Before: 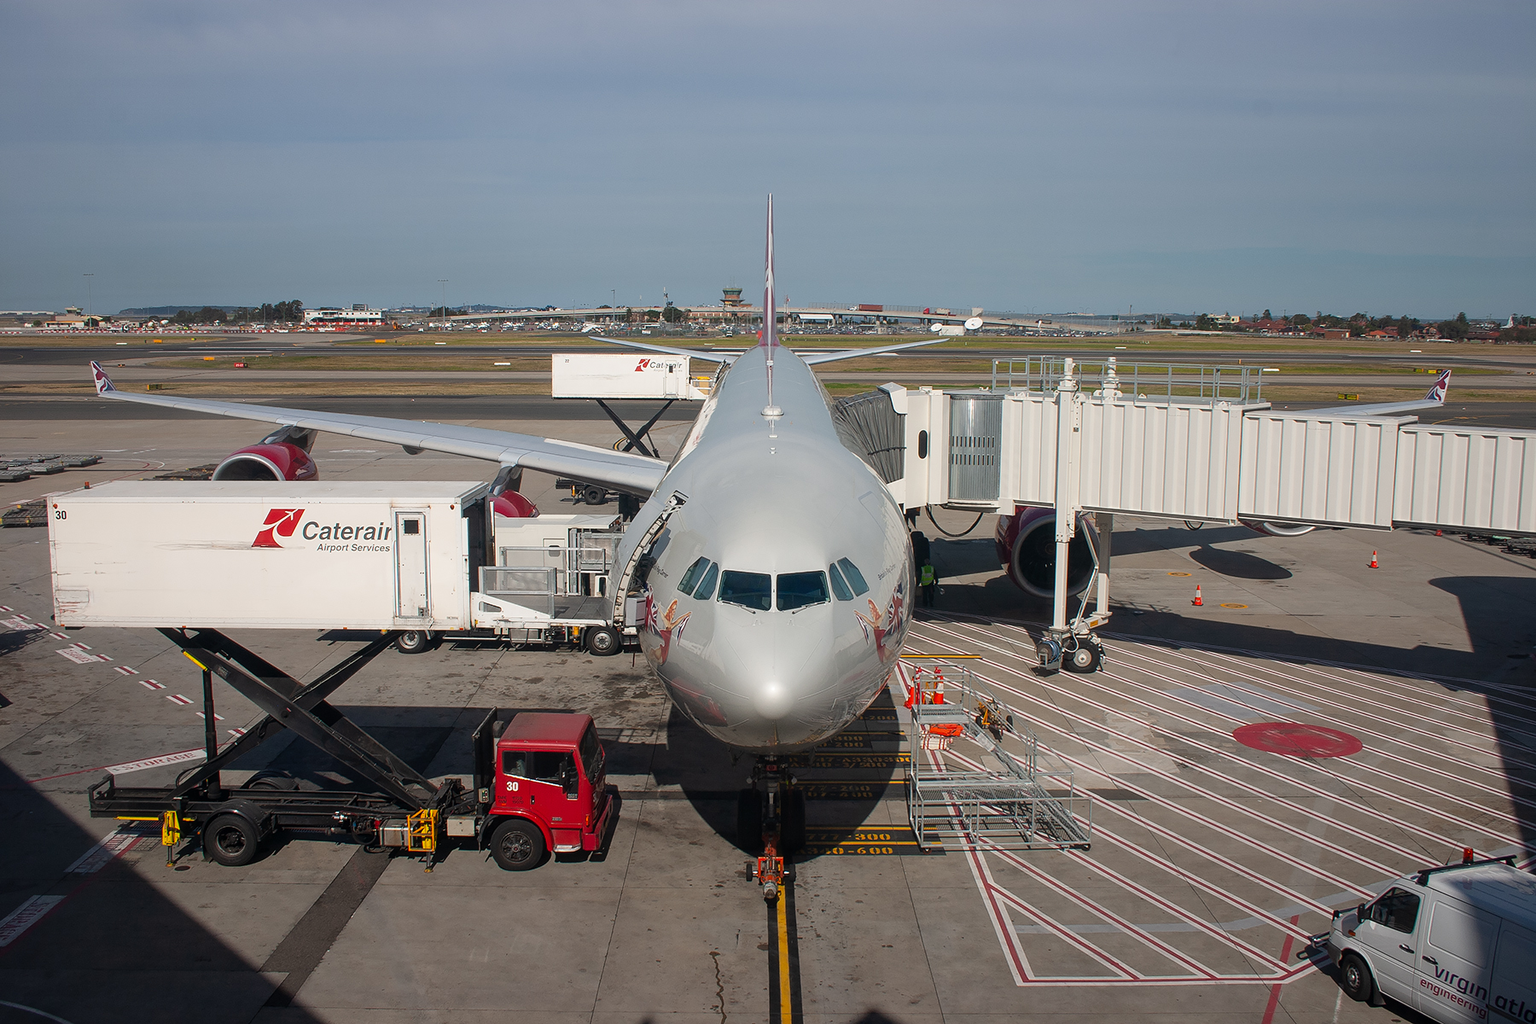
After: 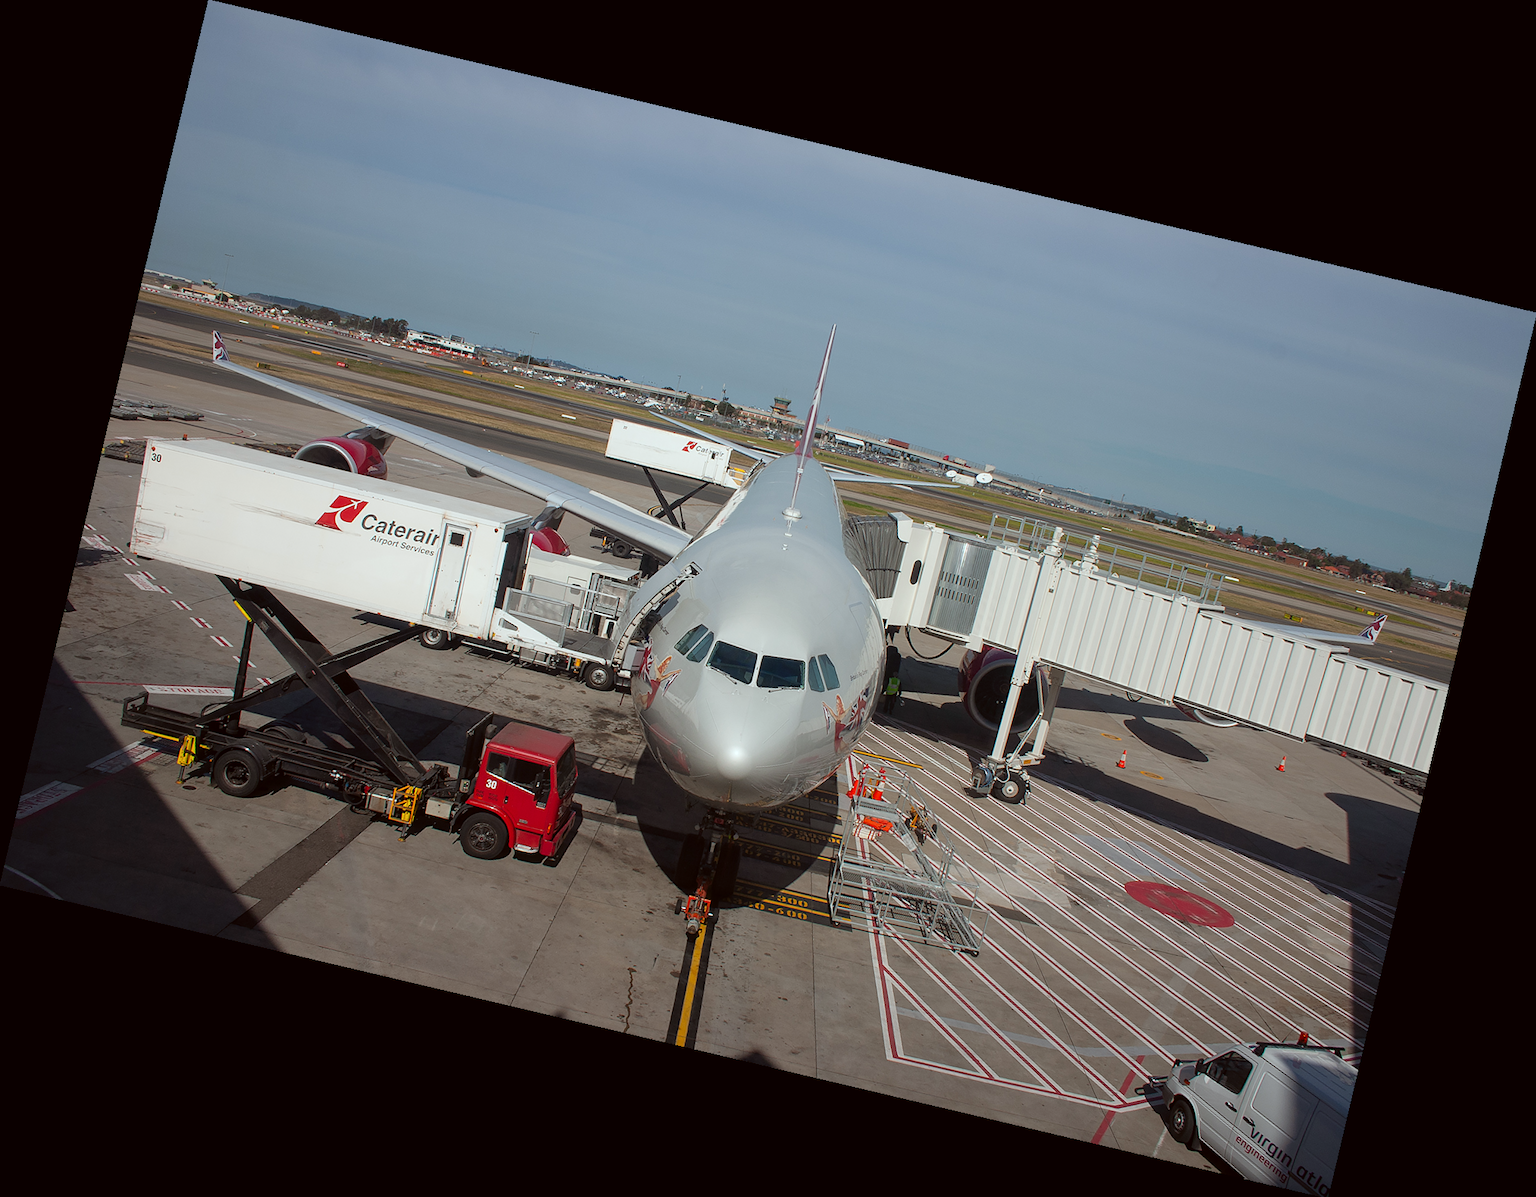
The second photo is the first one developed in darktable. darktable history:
color correction: highlights a* -4.98, highlights b* -3.76, shadows a* 3.83, shadows b* 4.08
rotate and perspective: rotation 13.27°, automatic cropping off
